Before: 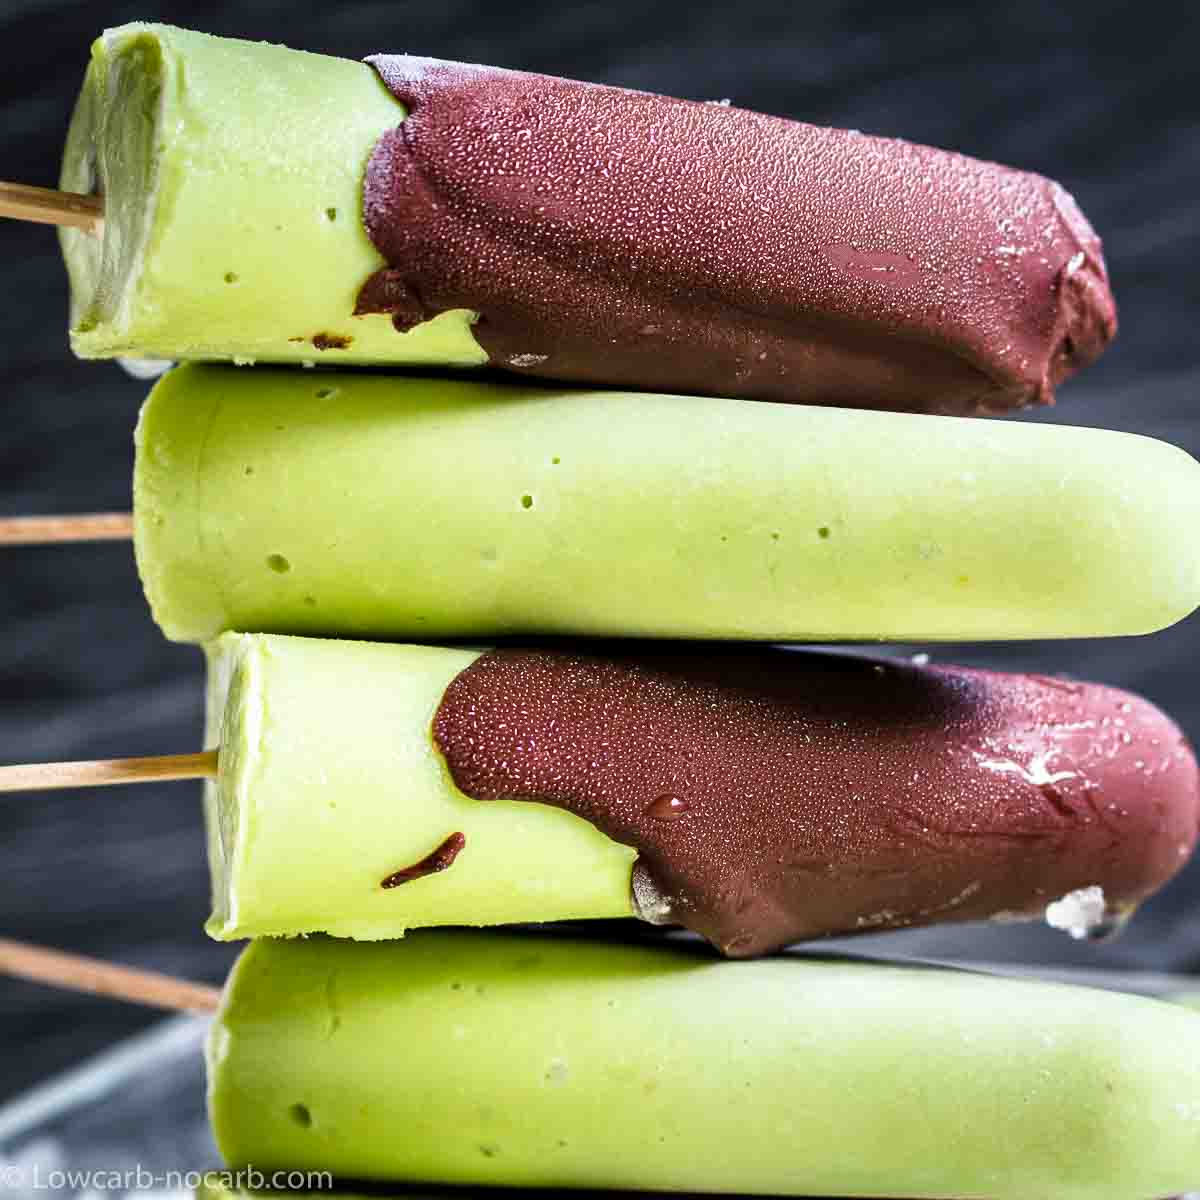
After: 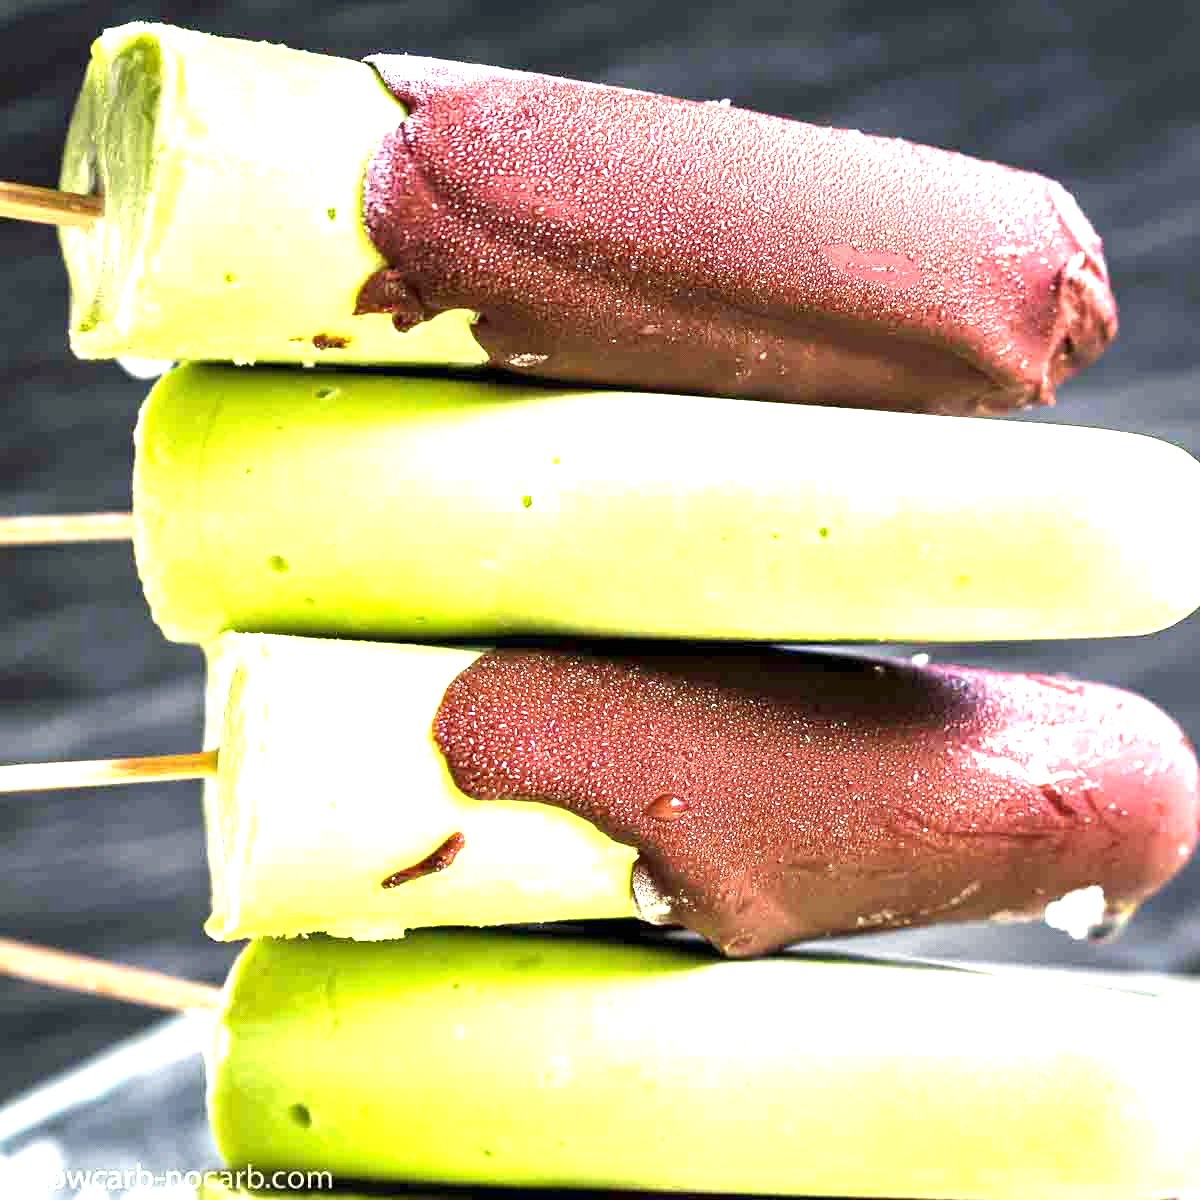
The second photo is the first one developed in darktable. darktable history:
white balance: red 1.029, blue 0.92
exposure: black level correction 0, exposure 1.625 EV, compensate exposure bias true, compensate highlight preservation false
